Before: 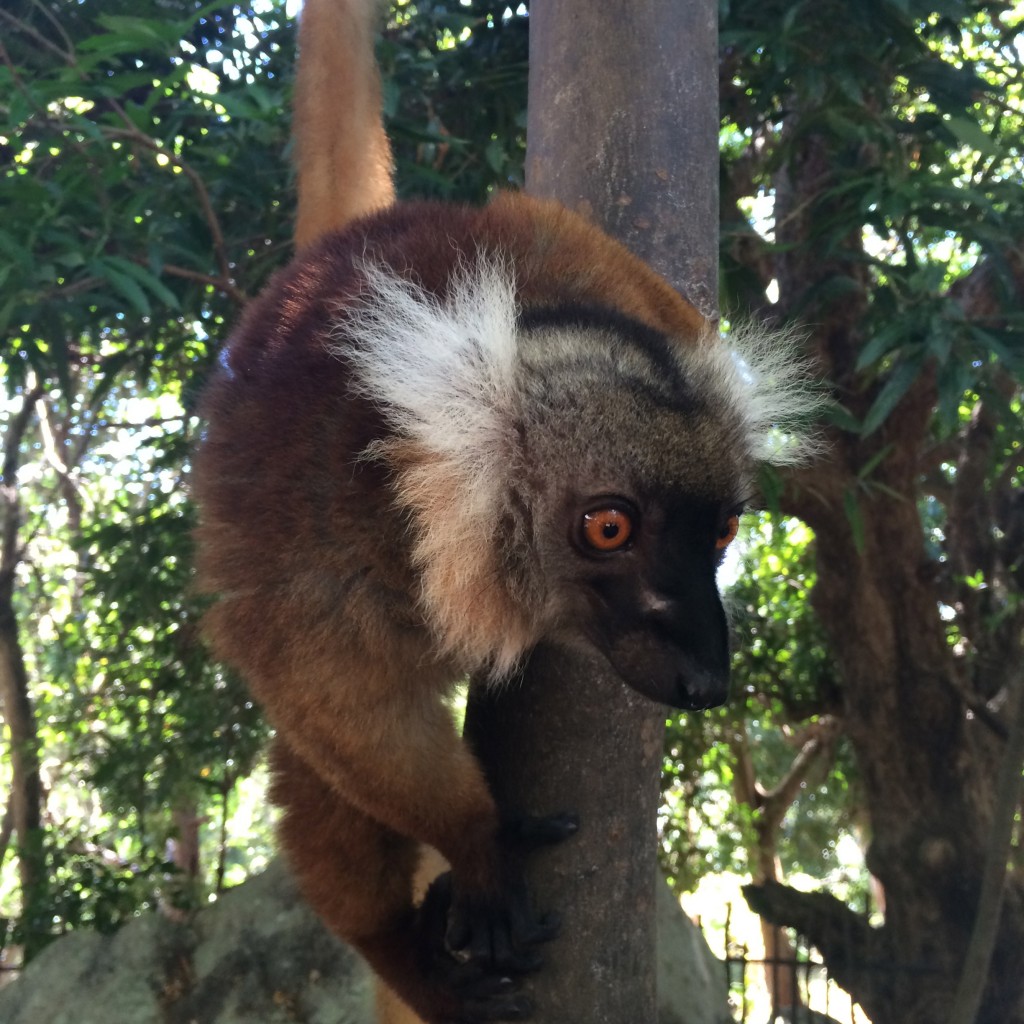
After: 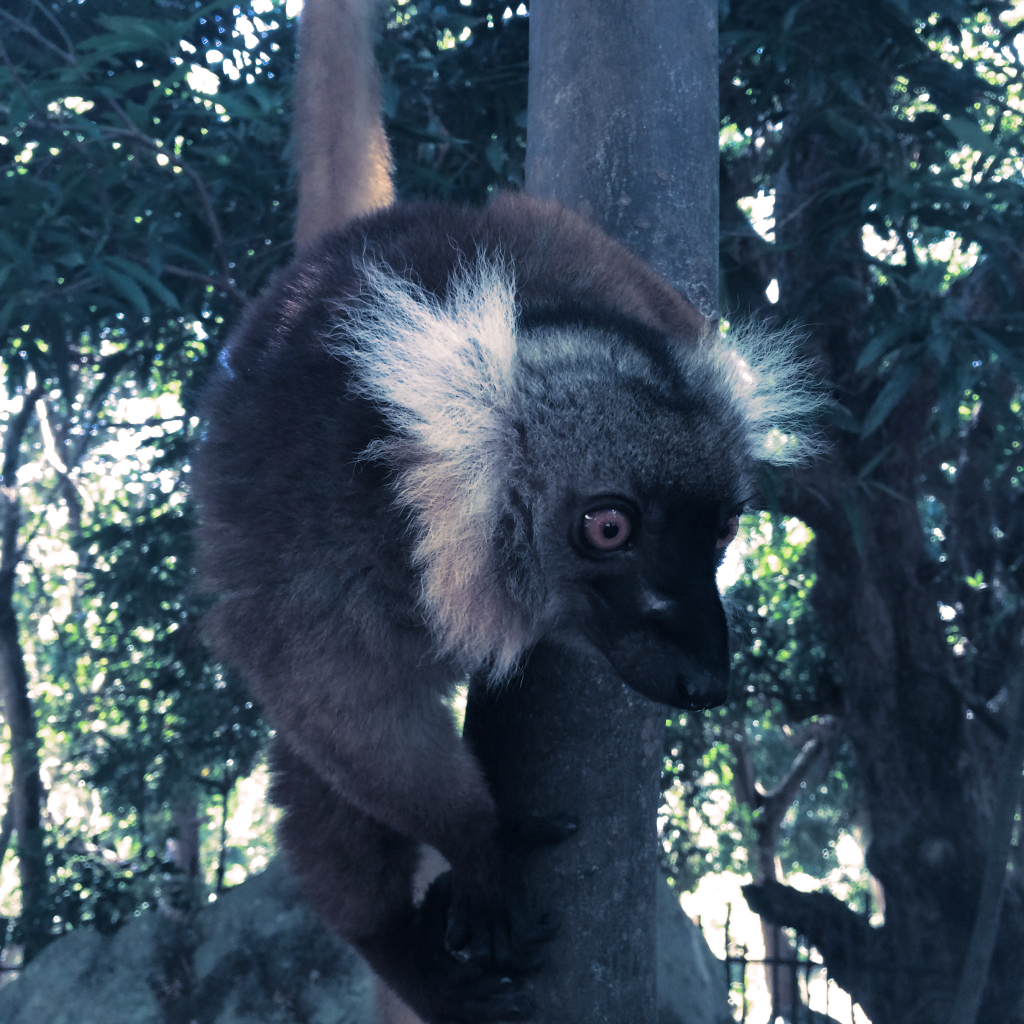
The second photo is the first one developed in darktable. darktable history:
color correction: highlights a* -9.73, highlights b* -21.22
split-toning: shadows › hue 226.8°, shadows › saturation 0.56, highlights › hue 28.8°, balance -40, compress 0%
